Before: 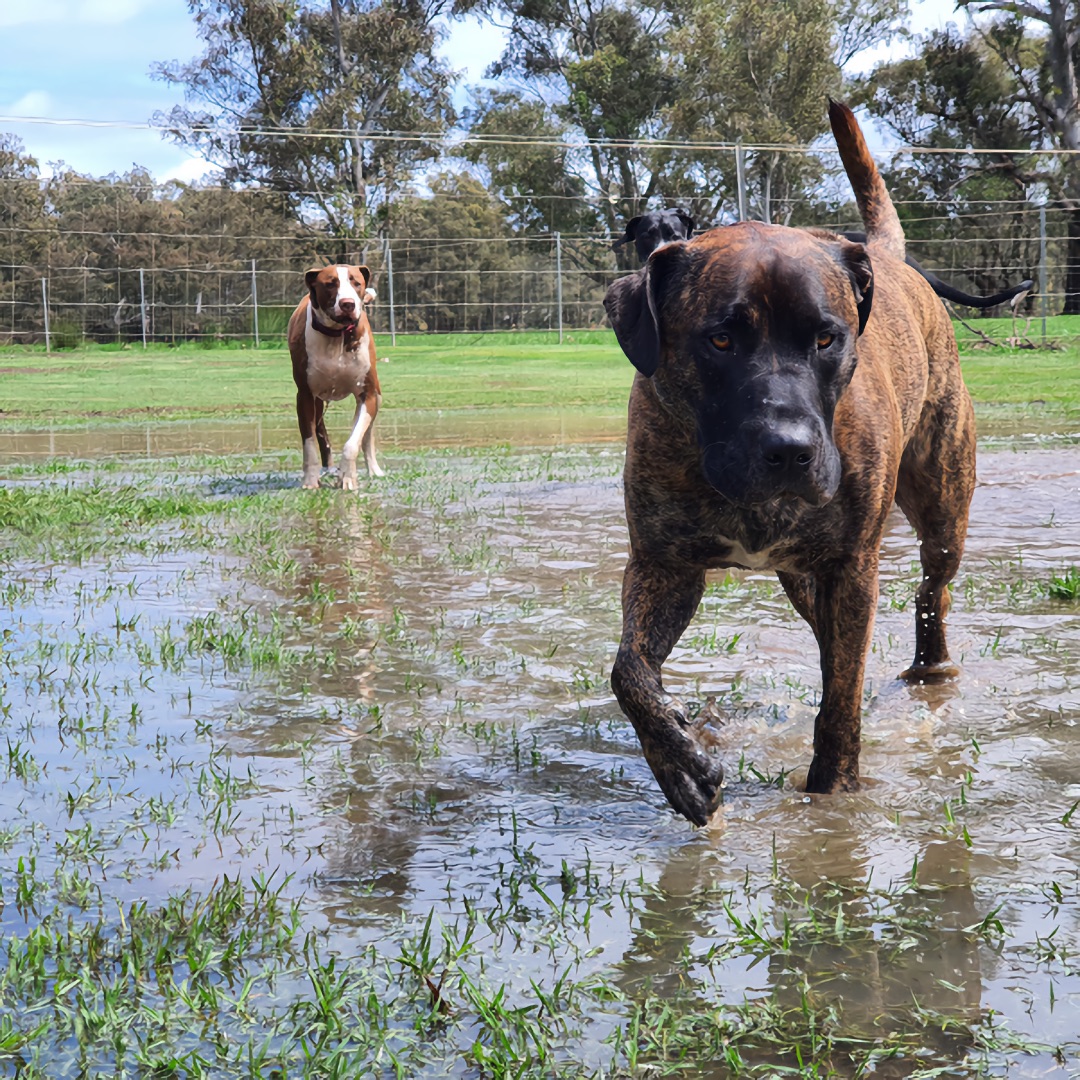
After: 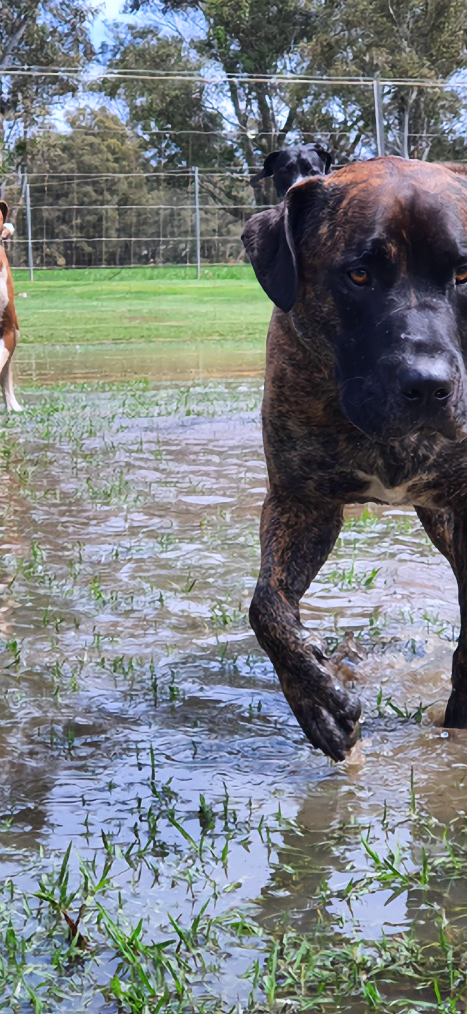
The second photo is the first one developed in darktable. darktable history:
color calibration: illuminant as shot in camera, x 0.358, y 0.373, temperature 4628.91 K
shadows and highlights: soften with gaussian
crop: left 33.528%, top 6.063%, right 23.155%
contrast brightness saturation: contrast 0.042, saturation 0.067
